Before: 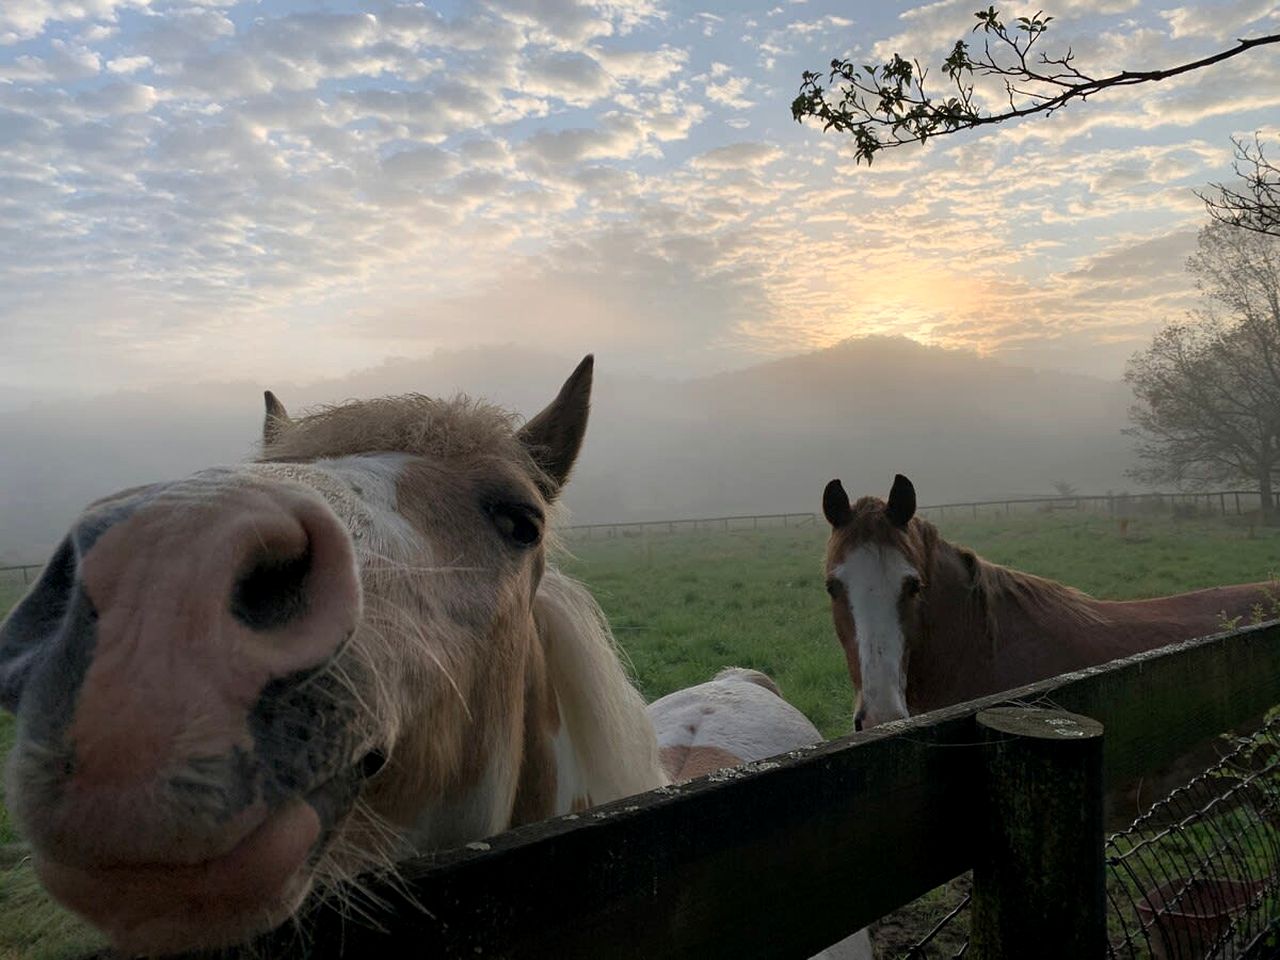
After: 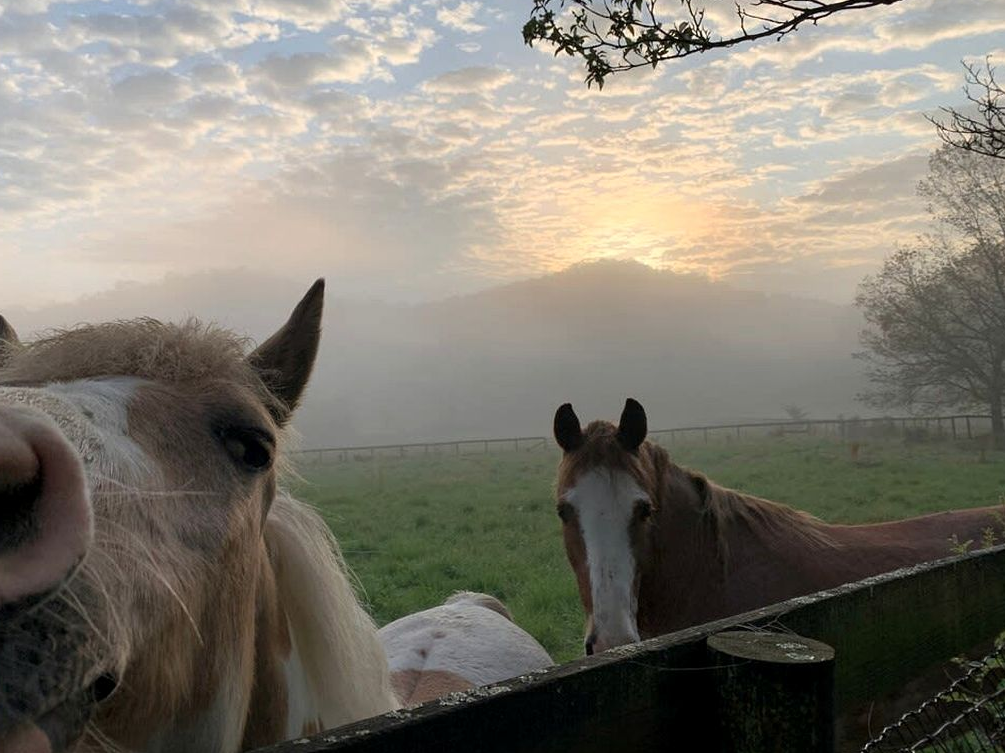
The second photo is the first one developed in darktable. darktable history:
crop and rotate: left 21.073%, top 7.957%, right 0.38%, bottom 13.516%
